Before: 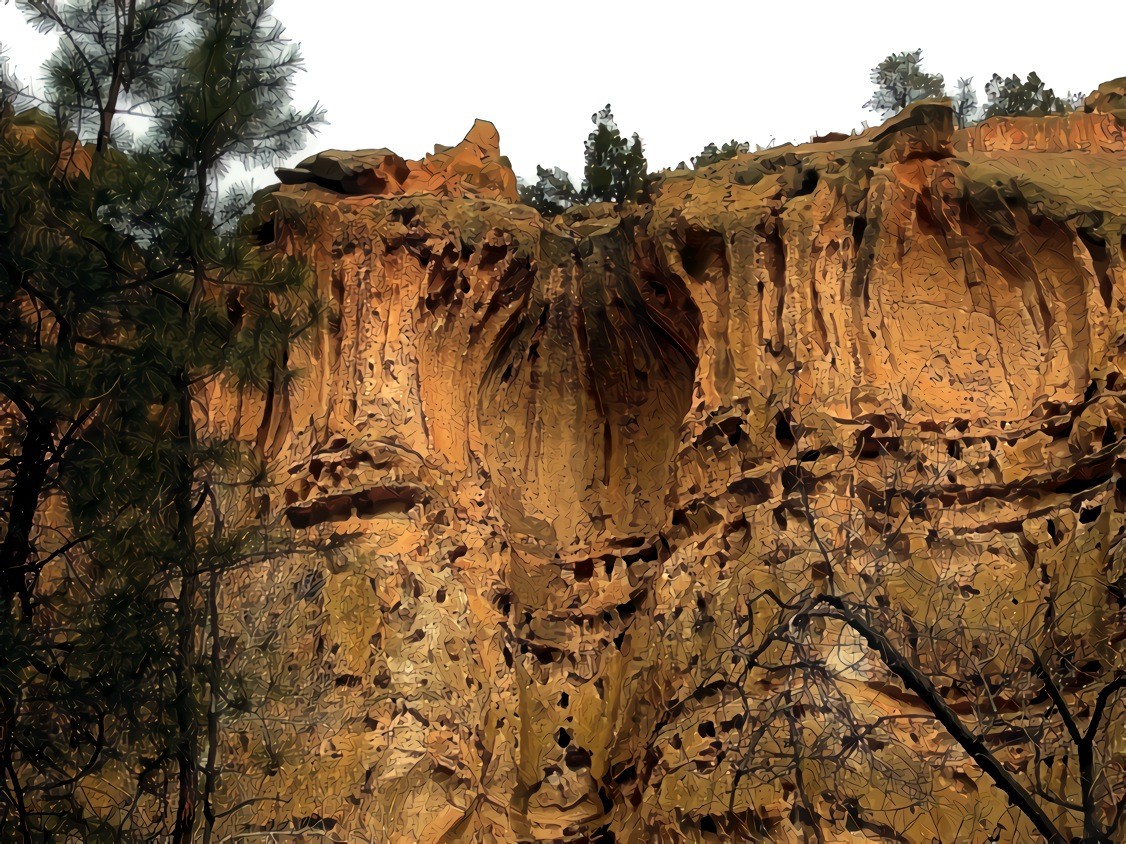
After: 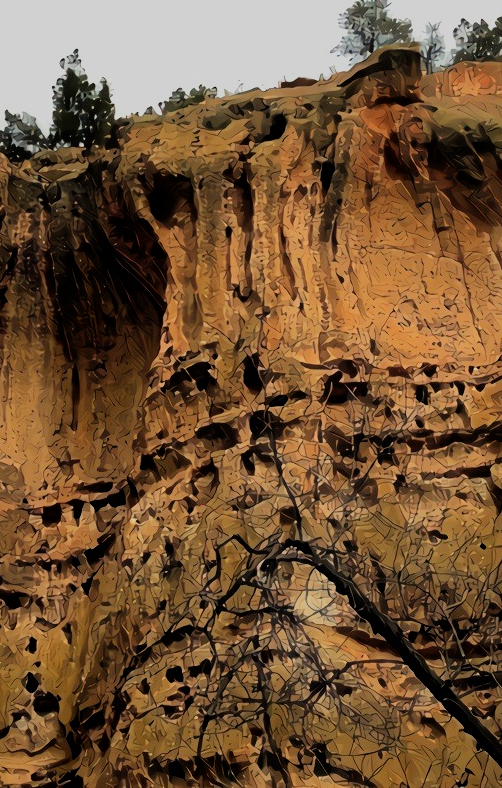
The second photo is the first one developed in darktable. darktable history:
crop: left 47.312%, top 6.63%, right 8.072%
filmic rgb: black relative exposure -9.18 EV, white relative exposure 6.73 EV, hardness 3.08, contrast 1.056, color science v6 (2022)
